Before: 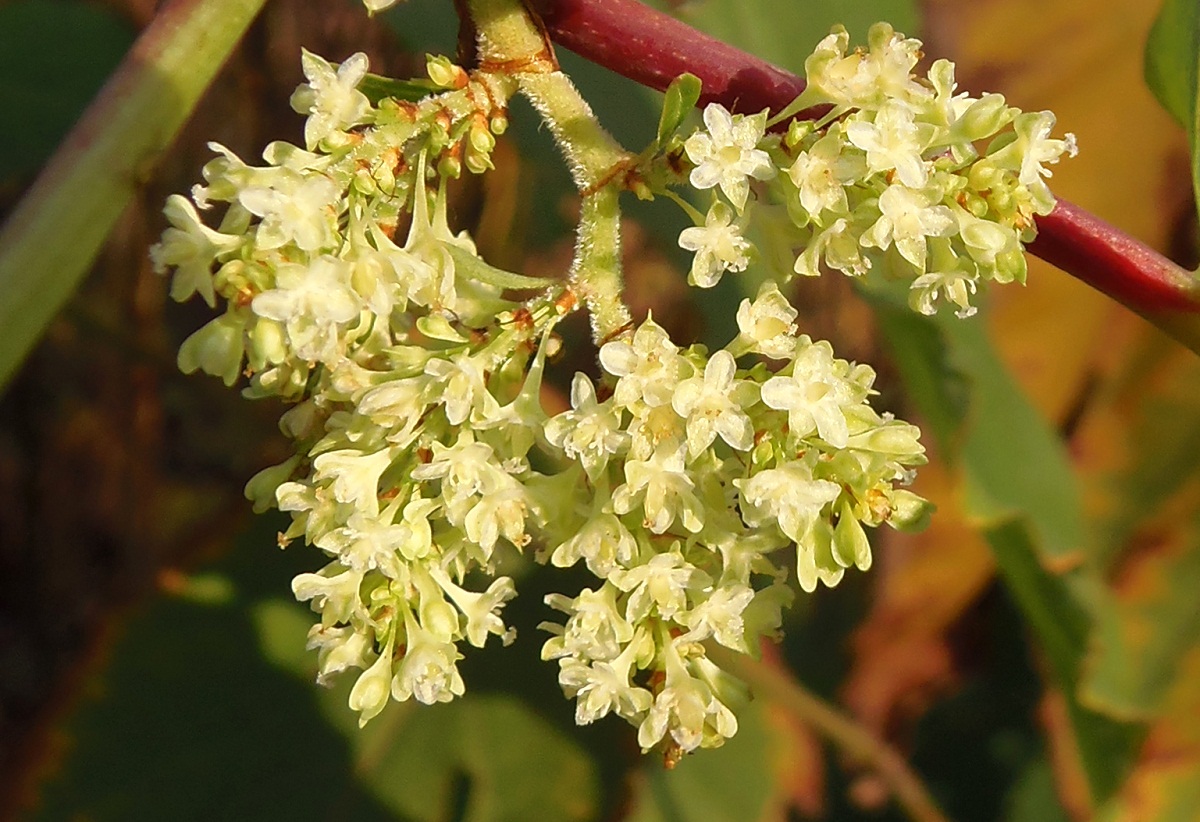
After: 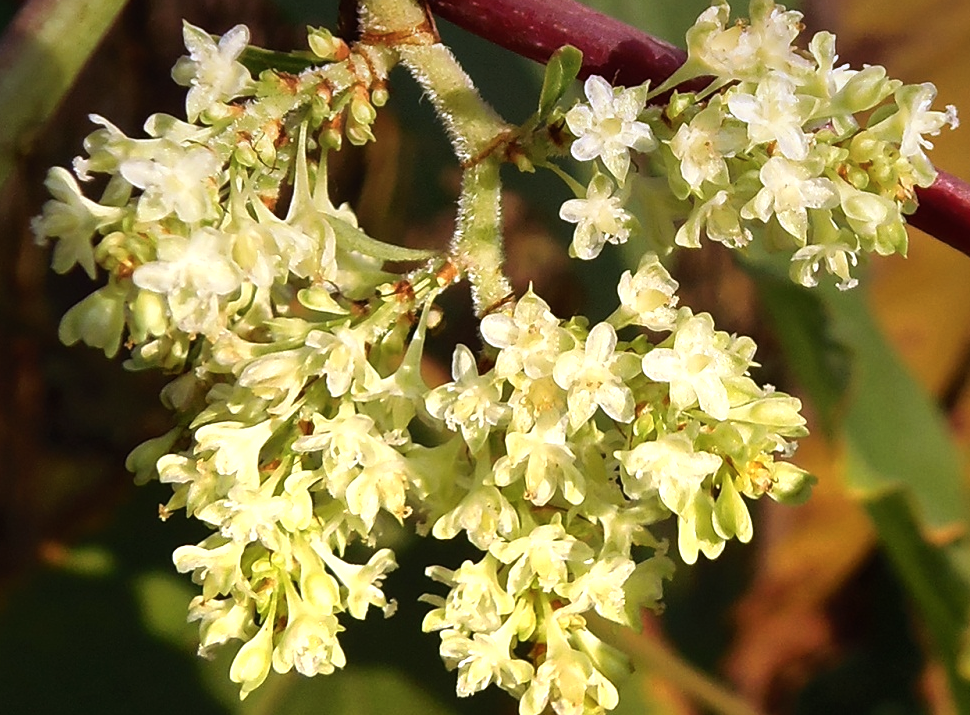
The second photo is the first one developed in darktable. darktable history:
crop: left 9.929%, top 3.475%, right 9.188%, bottom 9.529%
graduated density: hue 238.83°, saturation 50%
color balance rgb: global vibrance 0.5%
tone equalizer: -8 EV -0.75 EV, -7 EV -0.7 EV, -6 EV -0.6 EV, -5 EV -0.4 EV, -3 EV 0.4 EV, -2 EV 0.6 EV, -1 EV 0.7 EV, +0 EV 0.75 EV, edges refinement/feathering 500, mask exposure compensation -1.57 EV, preserve details no
